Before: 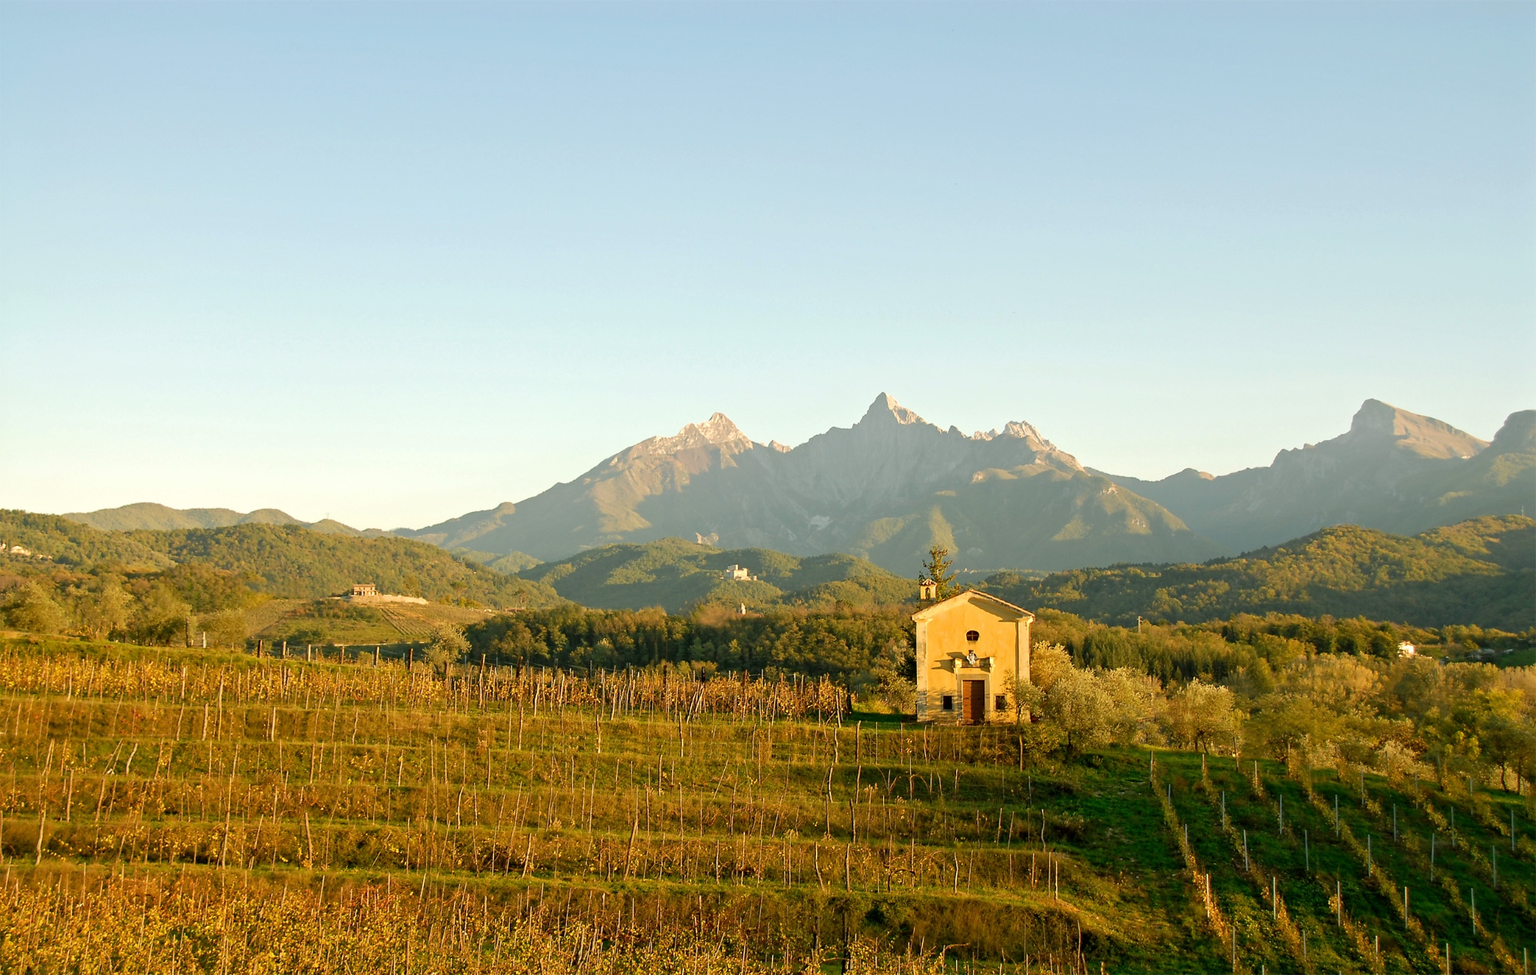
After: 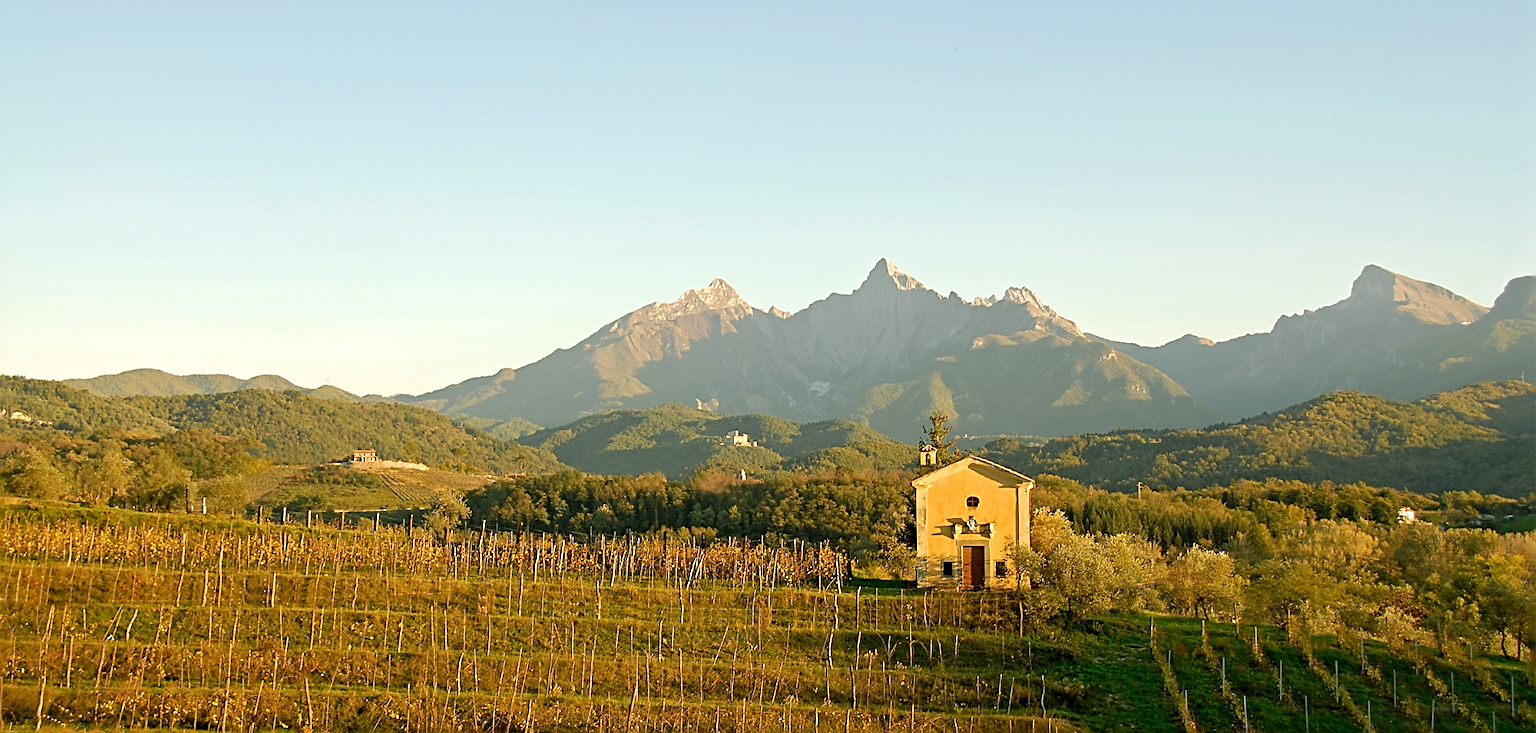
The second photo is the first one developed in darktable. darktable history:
crop: top 13.845%, bottom 10.949%
sharpen: radius 2.558, amount 0.639
